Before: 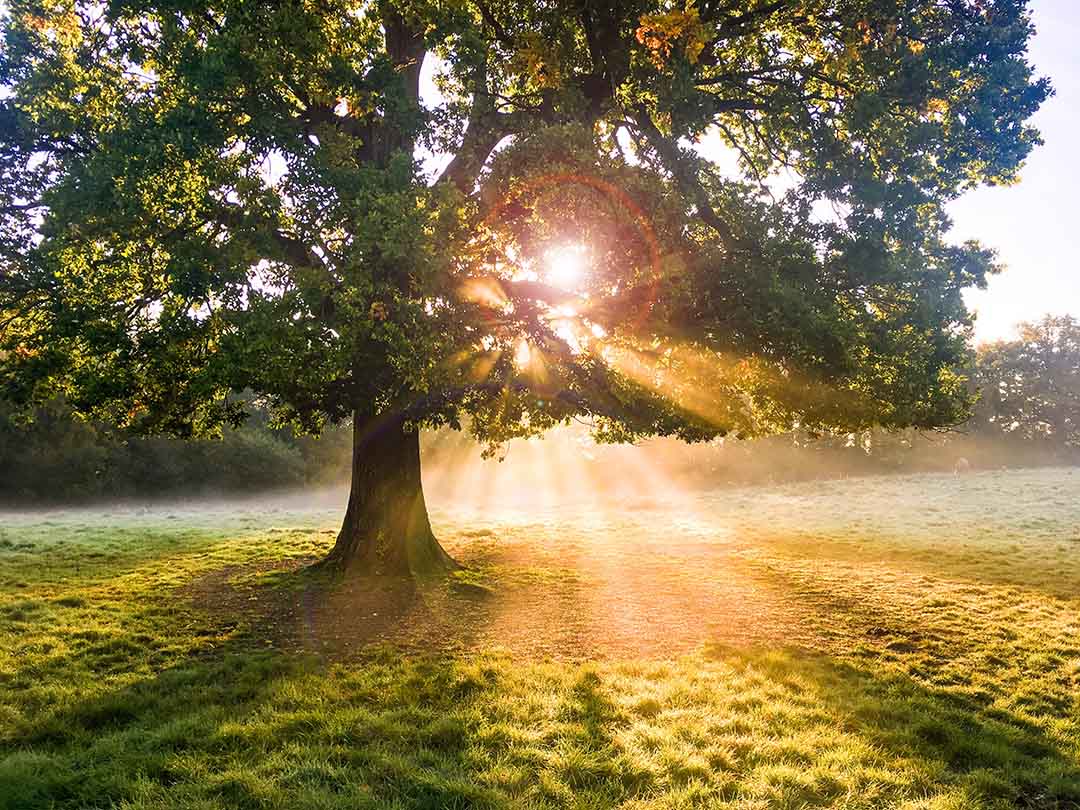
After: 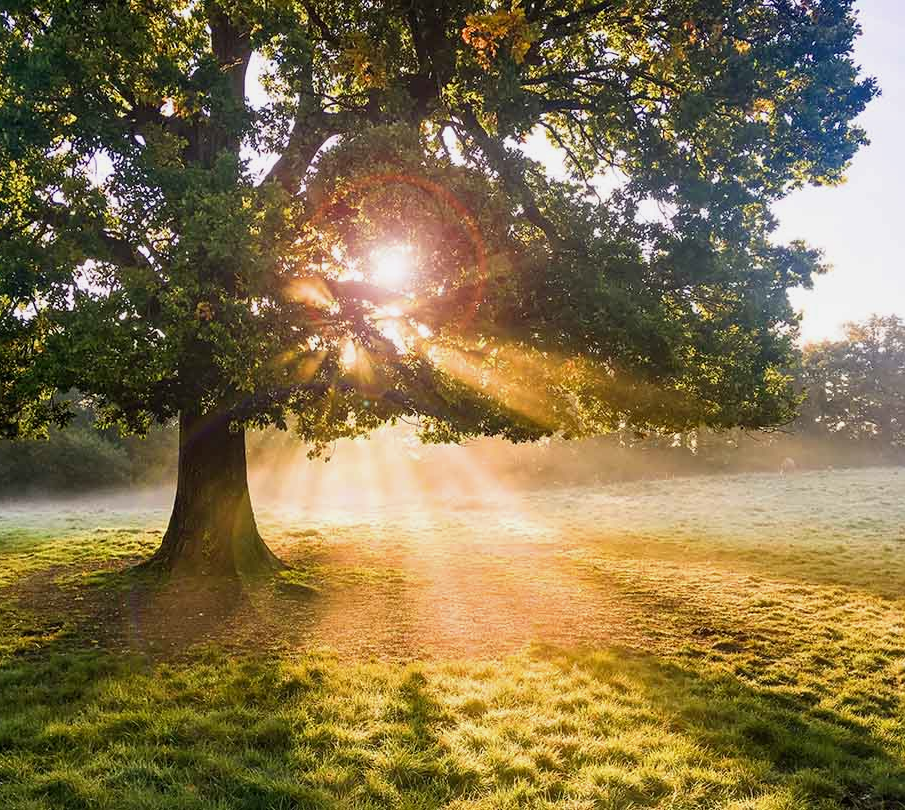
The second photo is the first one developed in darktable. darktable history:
exposure: exposure -0.157 EV, compensate highlight preservation false
crop: left 16.145%
